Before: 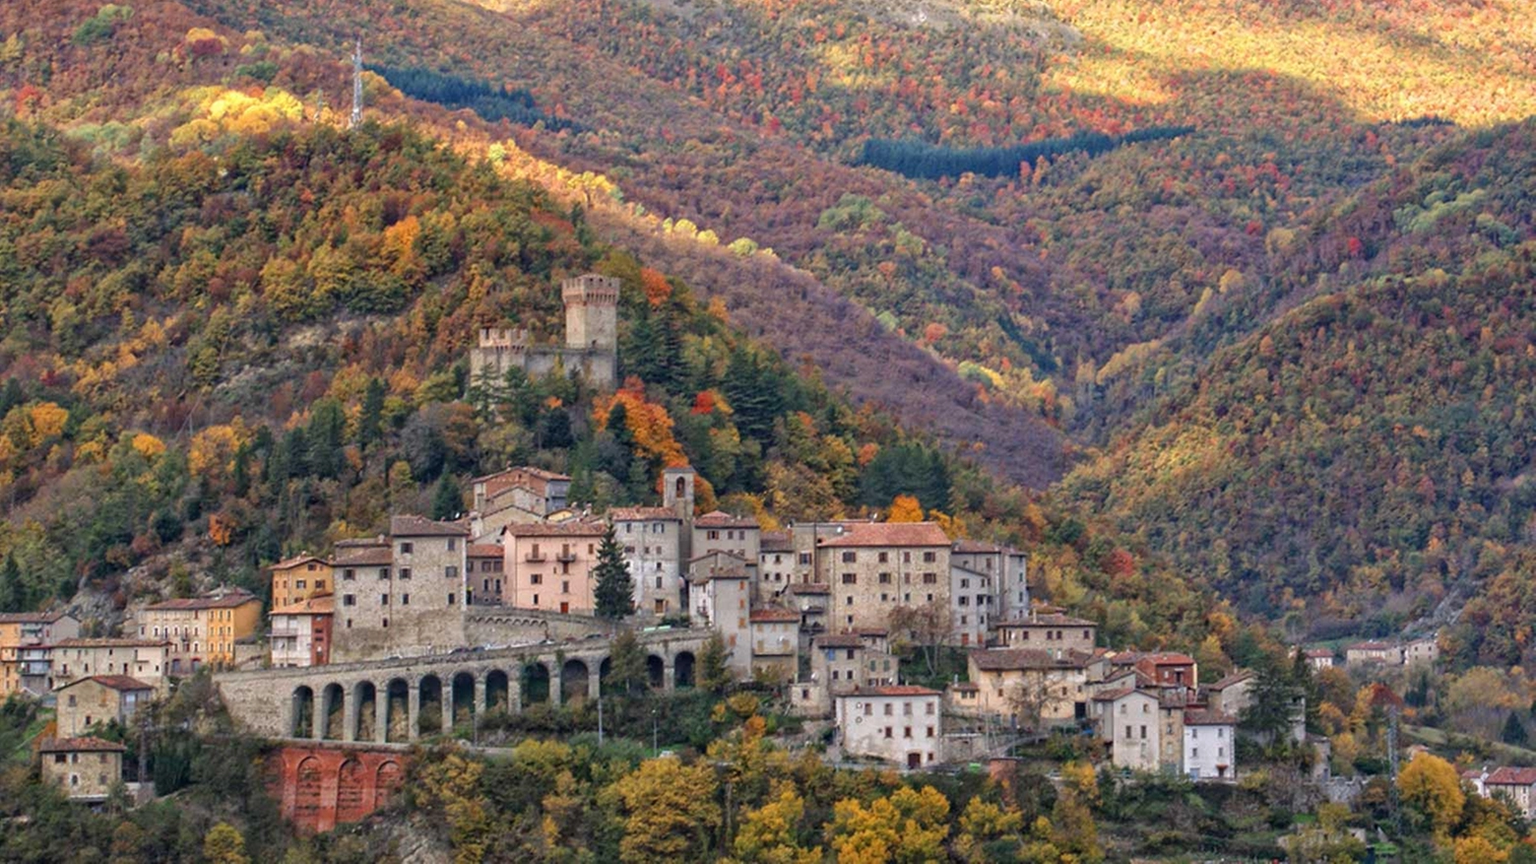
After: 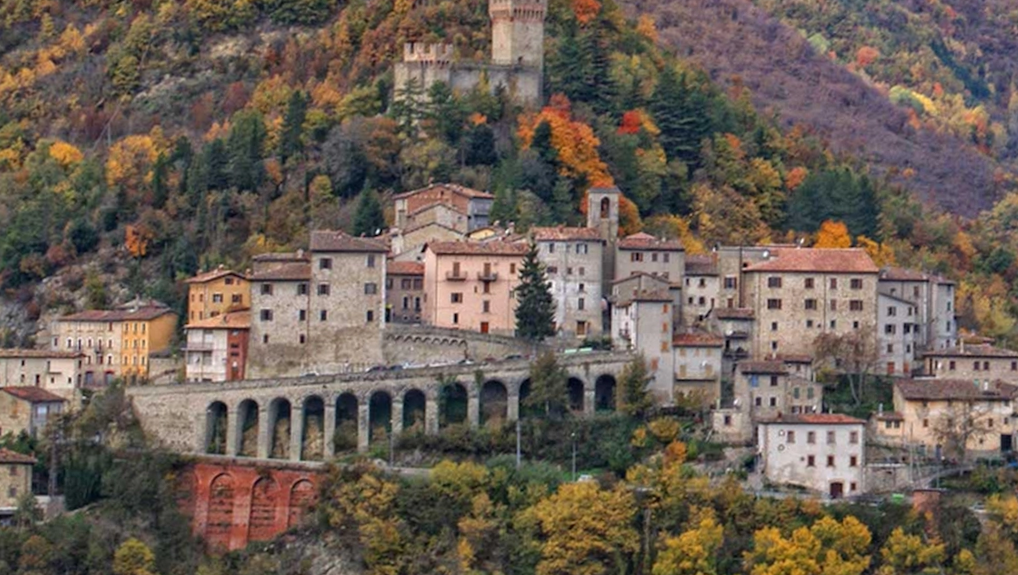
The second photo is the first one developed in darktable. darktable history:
crop and rotate: angle -1.2°, left 3.824%, top 31.912%, right 28.451%
